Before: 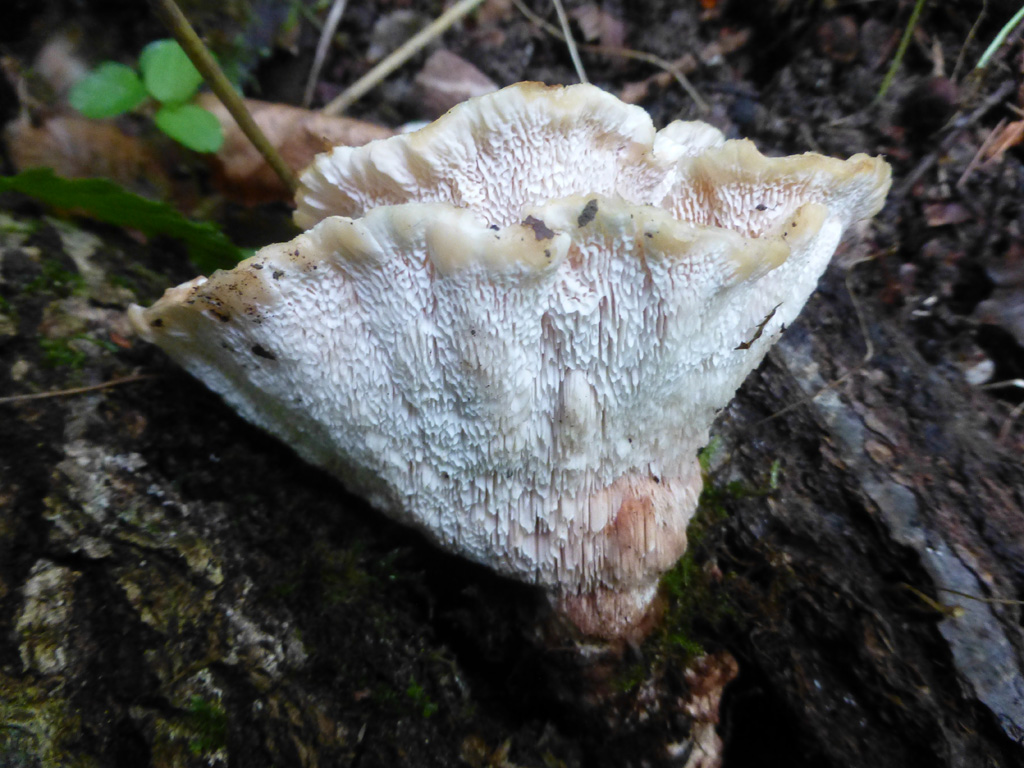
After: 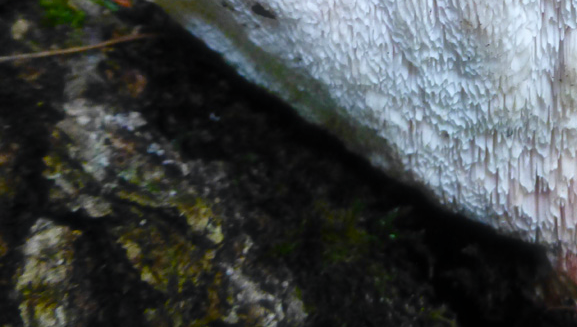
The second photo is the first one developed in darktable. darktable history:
color balance rgb: perceptual saturation grading › global saturation 35%, perceptual saturation grading › highlights -30%, perceptual saturation grading › shadows 35%, perceptual brilliance grading › global brilliance 3%, perceptual brilliance grading › highlights -3%, perceptual brilliance grading › shadows 3%
crop: top 44.483%, right 43.593%, bottom 12.892%
haze removal: strength -0.1, adaptive false
